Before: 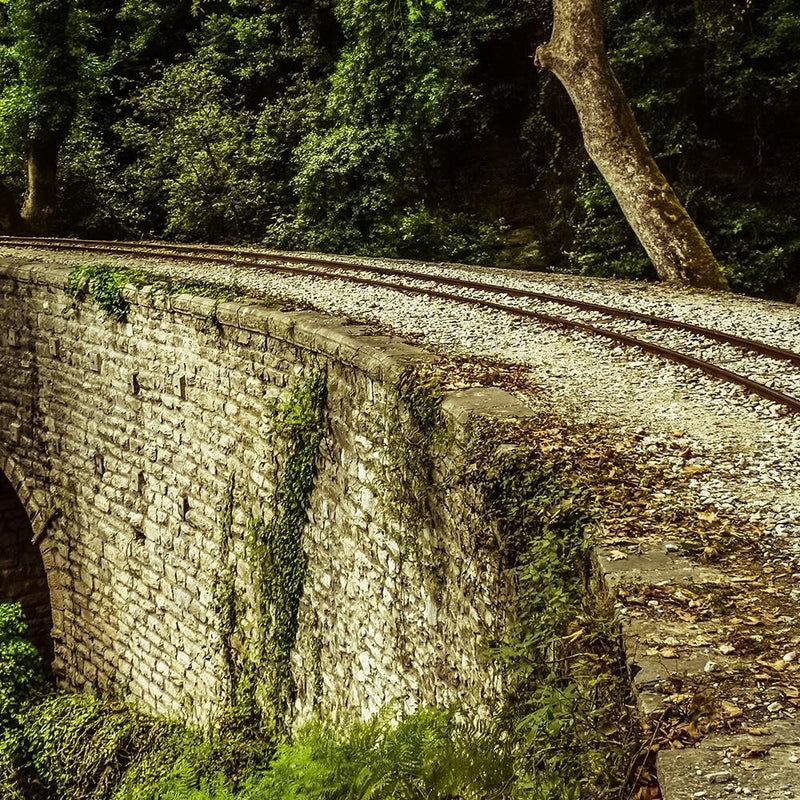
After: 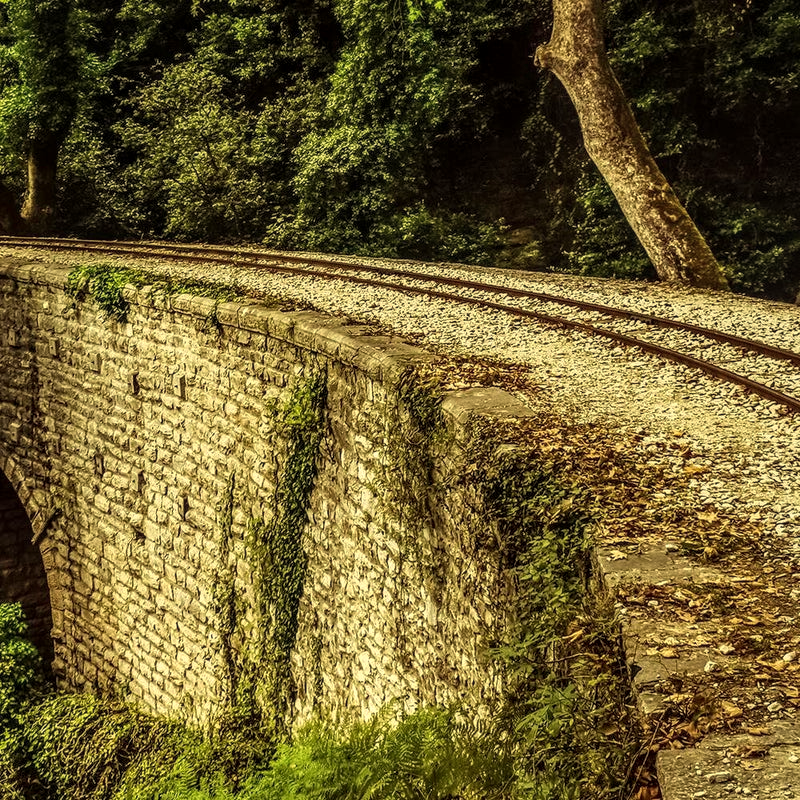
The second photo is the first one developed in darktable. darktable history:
local contrast: on, module defaults
white balance: red 1.08, blue 0.791
